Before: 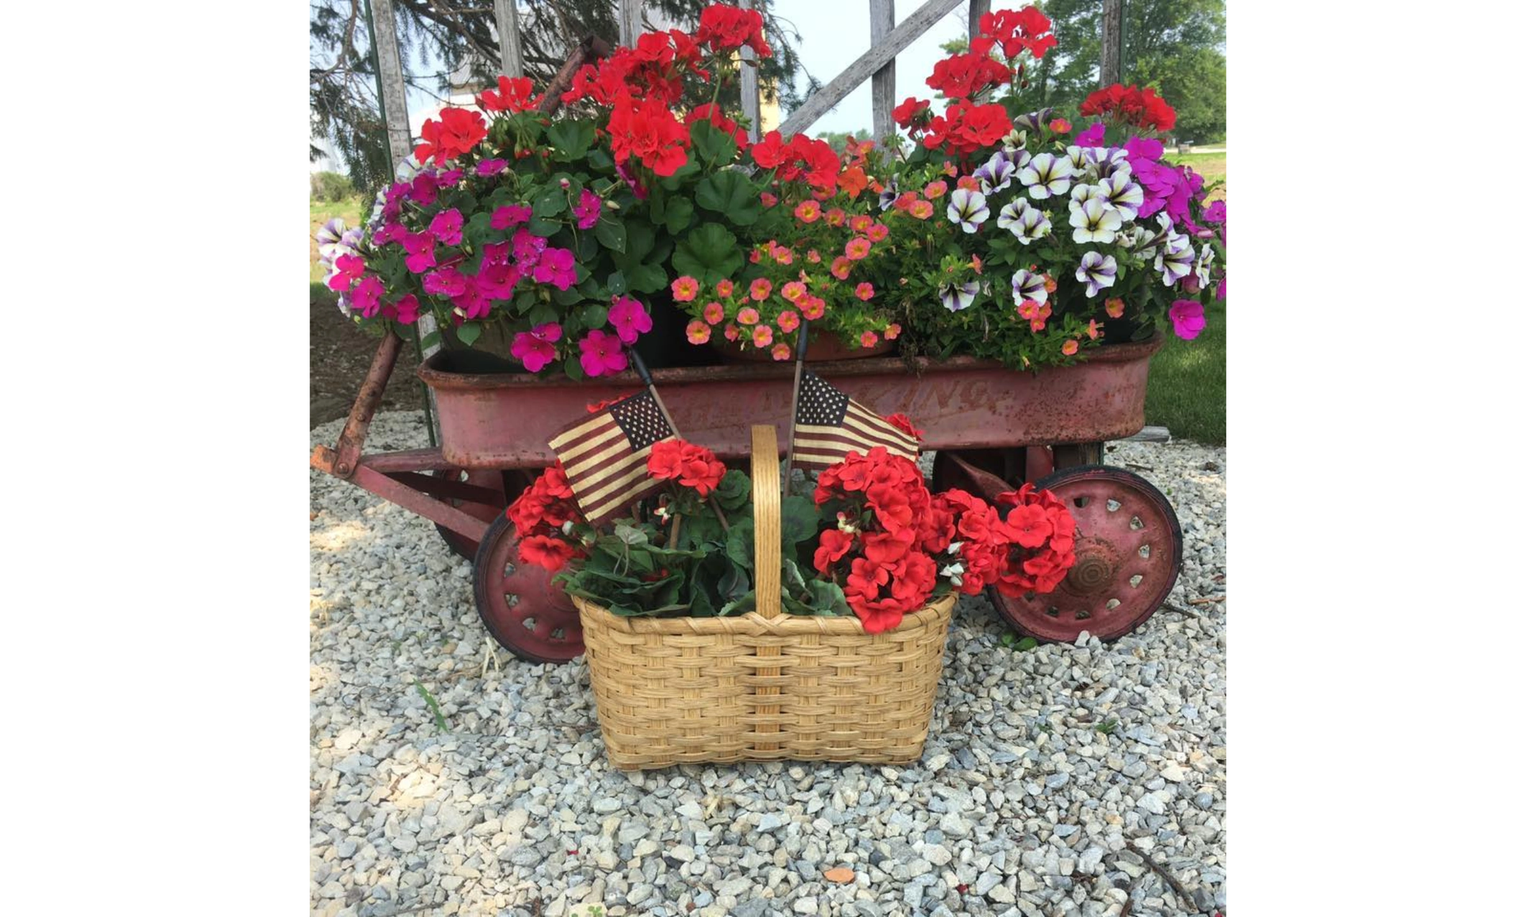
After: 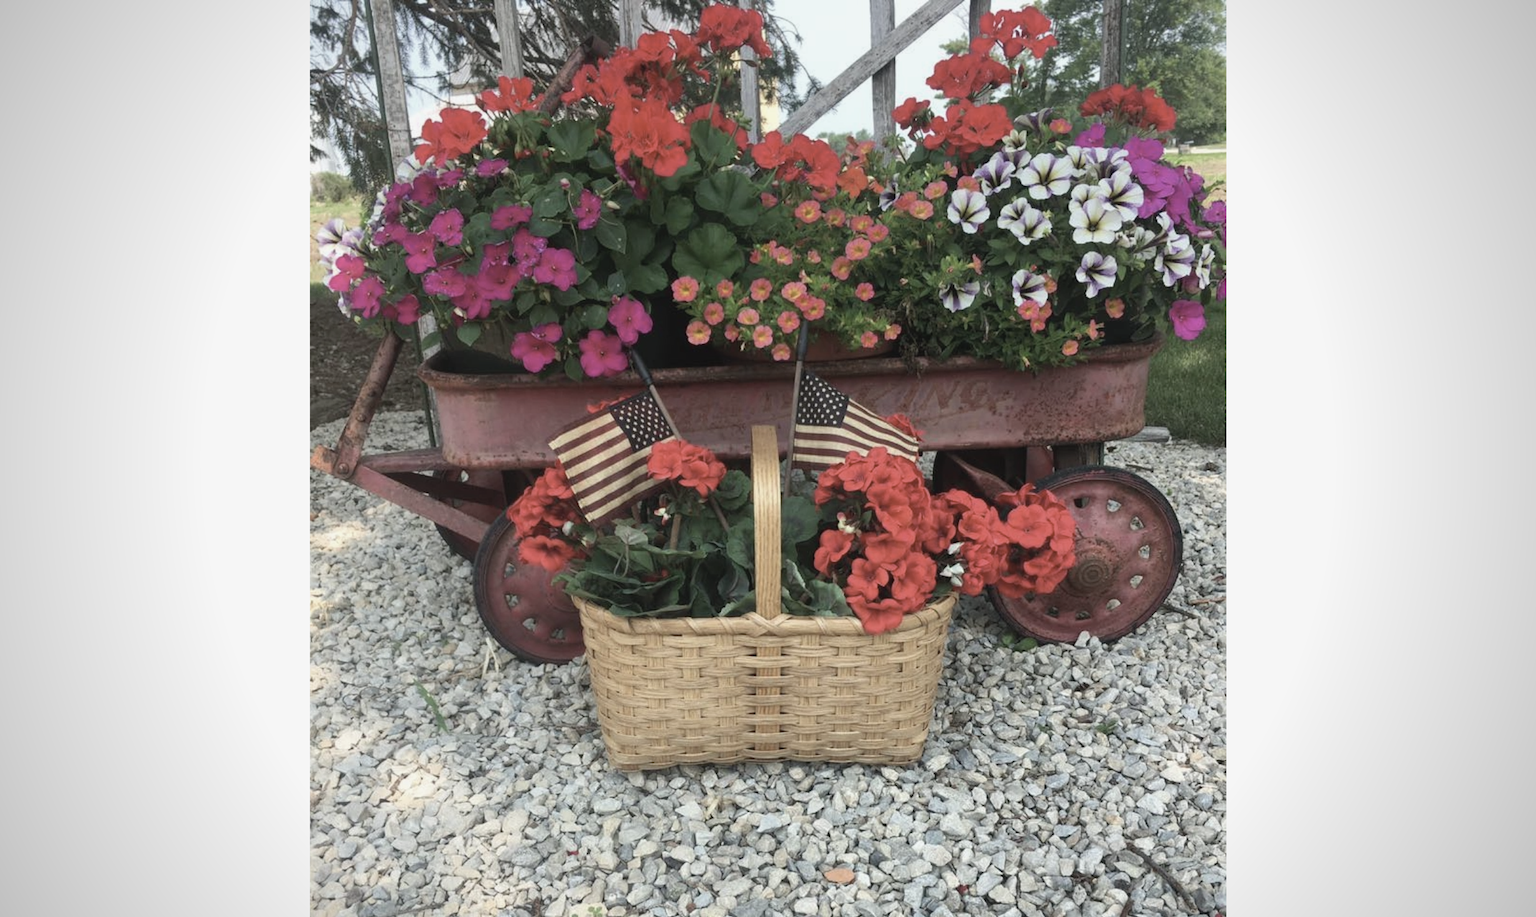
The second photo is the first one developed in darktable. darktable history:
vignetting: fall-off start 73.55%, saturation -0.024
contrast brightness saturation: contrast -0.063, saturation -0.408
